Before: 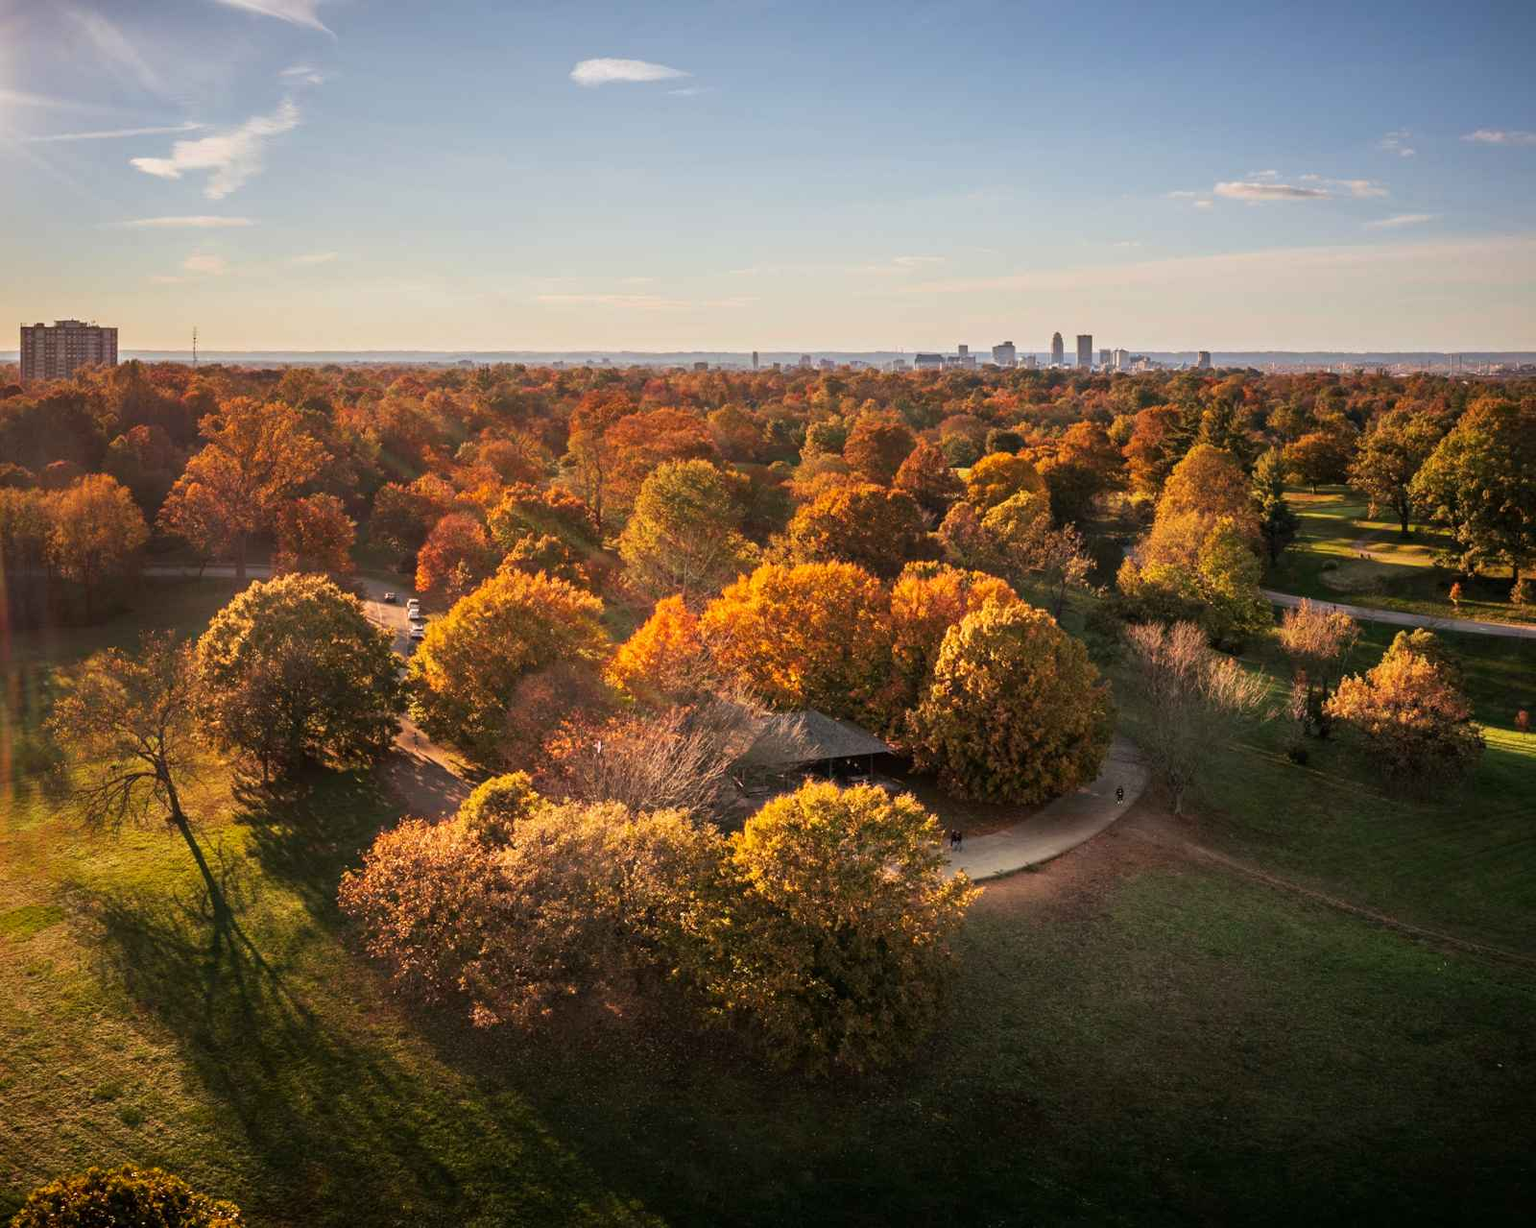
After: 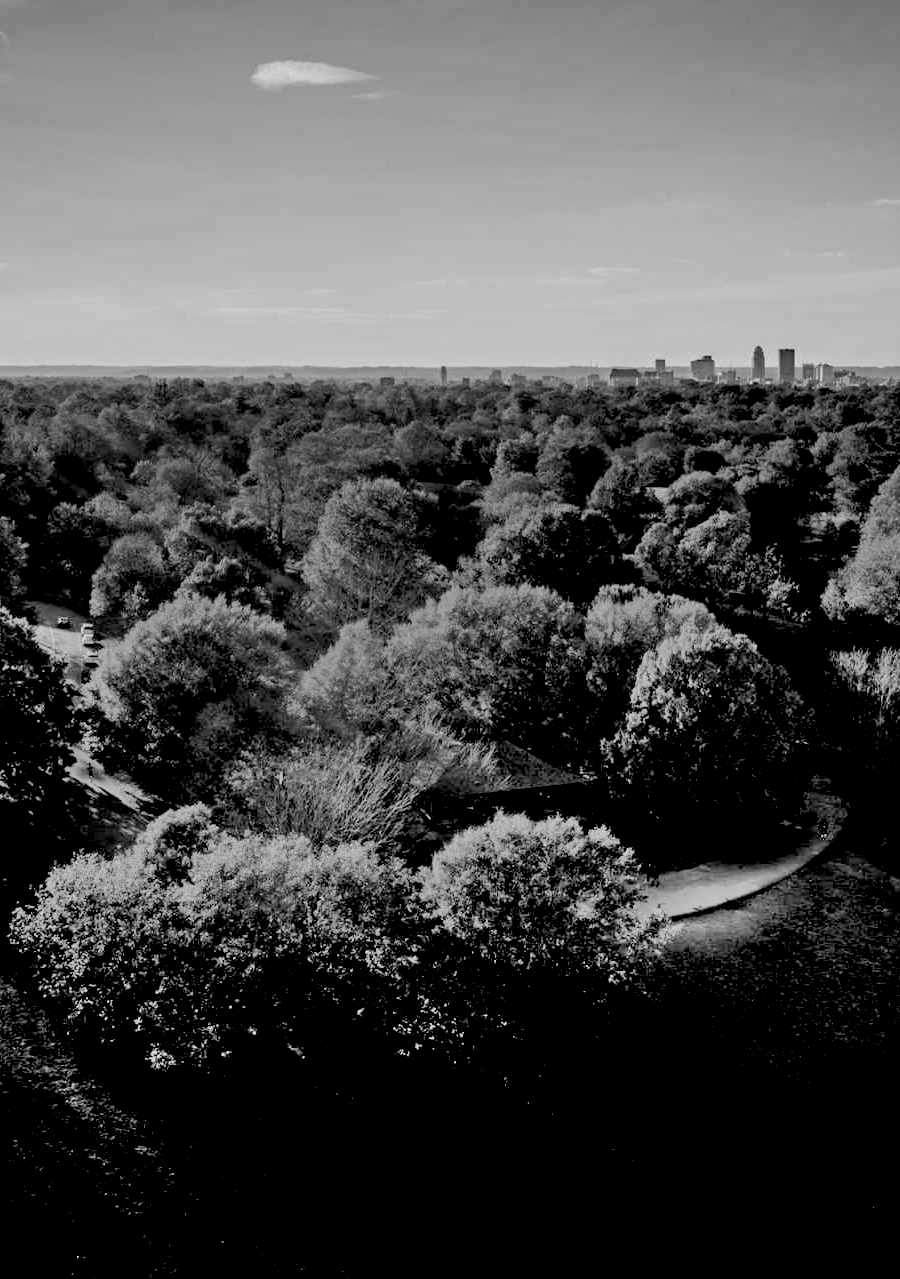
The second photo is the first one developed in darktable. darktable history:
exposure: black level correction 0.056, compensate highlight preservation false
monochrome: a 14.95, b -89.96
shadows and highlights: low approximation 0.01, soften with gaussian
crop: left 21.496%, right 22.254%
